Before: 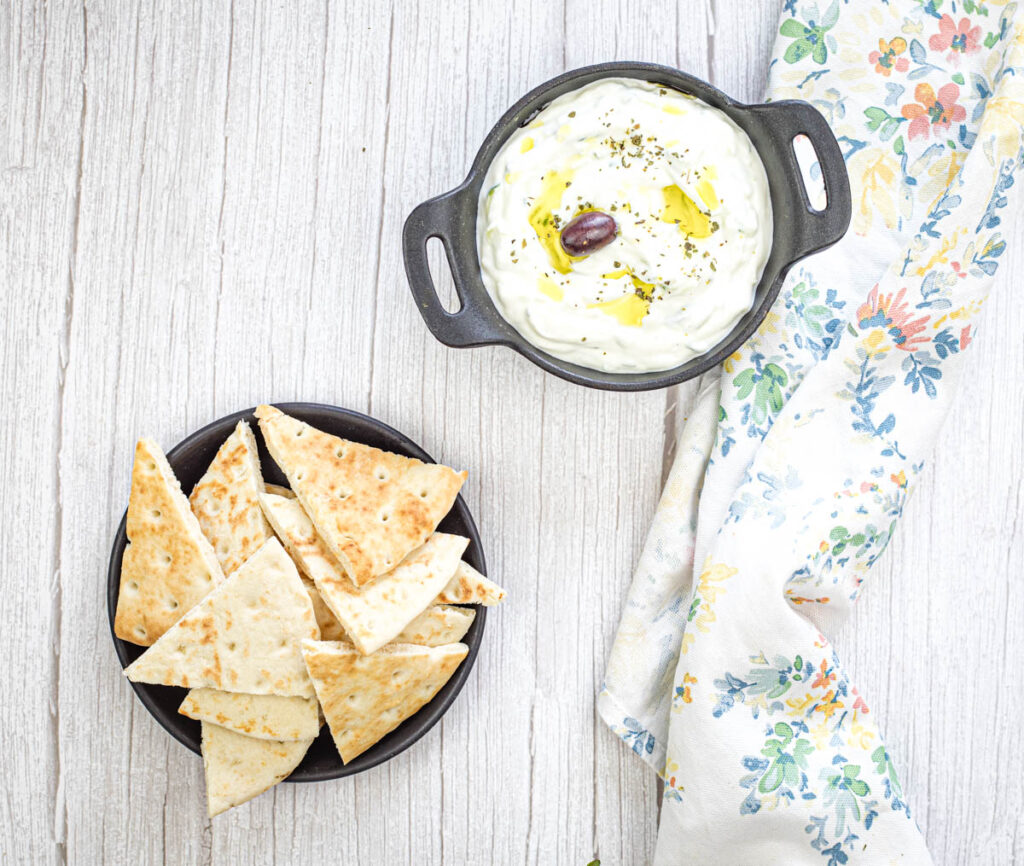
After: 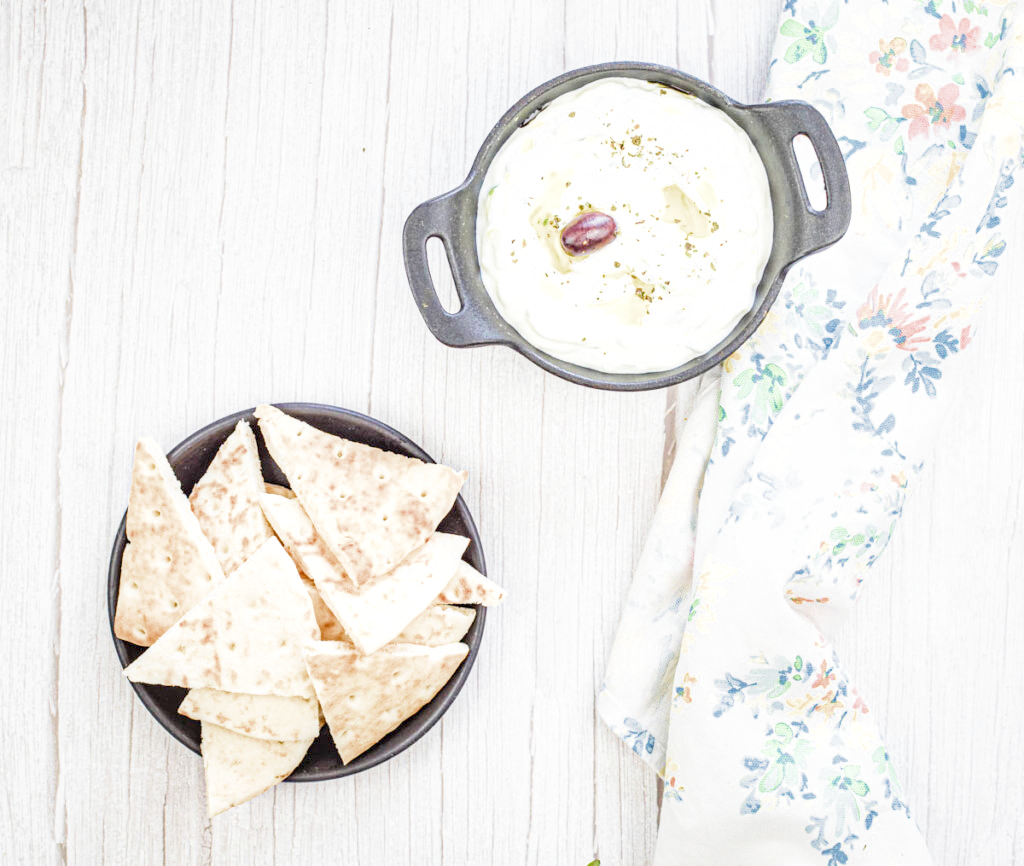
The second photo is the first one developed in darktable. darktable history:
local contrast: detail 135%, midtone range 0.75
filmic rgb: middle gray luminance 4.29%, black relative exposure -13 EV, white relative exposure 5 EV, threshold 6 EV, target black luminance 0%, hardness 5.19, latitude 59.69%, contrast 0.767, highlights saturation mix 5%, shadows ↔ highlights balance 25.95%, add noise in highlights 0, color science v3 (2019), use custom middle-gray values true, iterations of high-quality reconstruction 0, contrast in highlights soft, enable highlight reconstruction true
